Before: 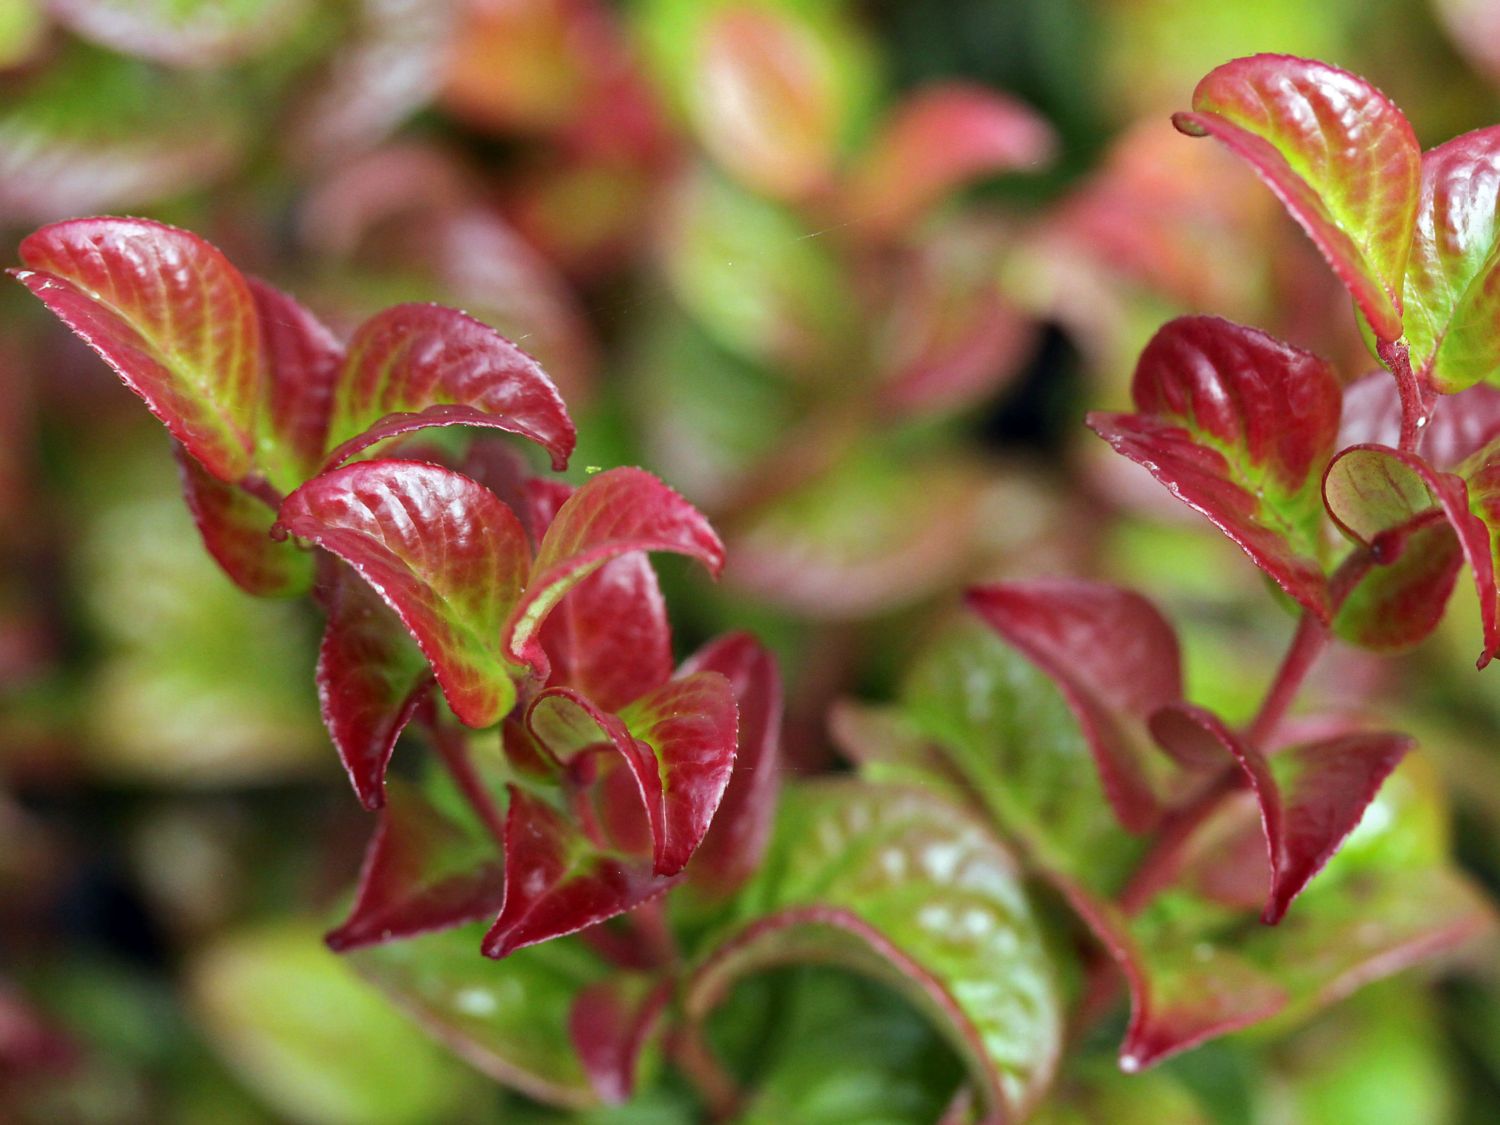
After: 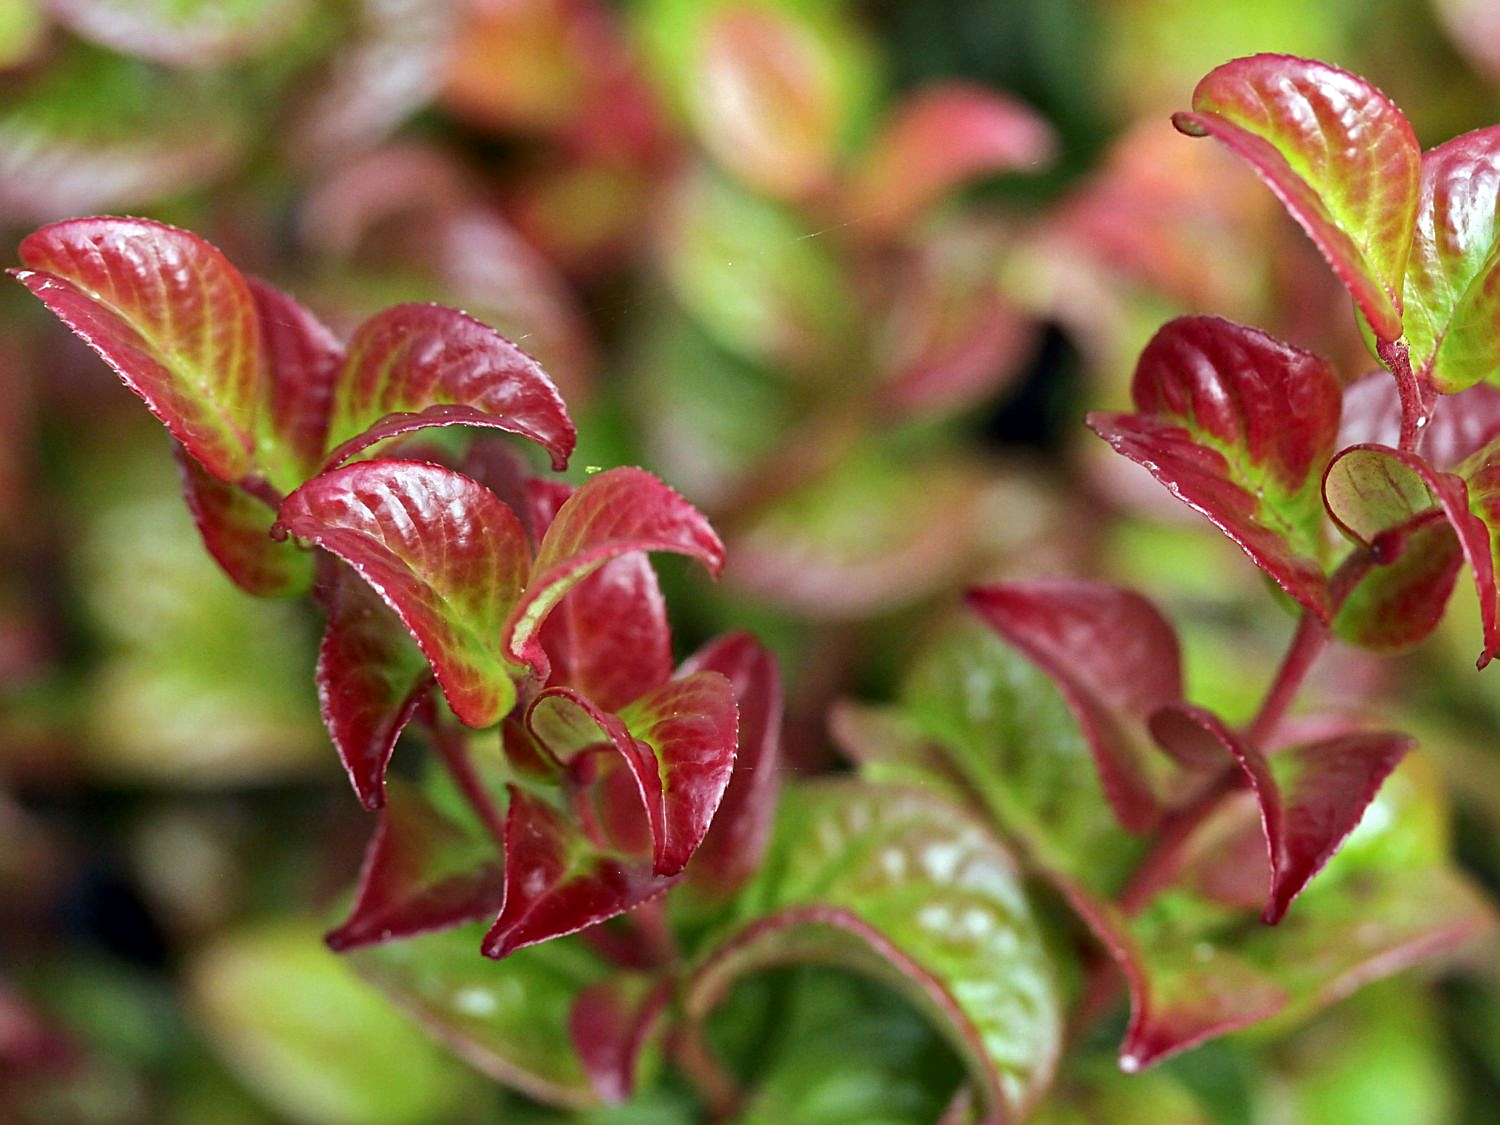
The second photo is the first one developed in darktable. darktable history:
local contrast: mode bilateral grid, contrast 20, coarseness 49, detail 119%, midtone range 0.2
sharpen: on, module defaults
